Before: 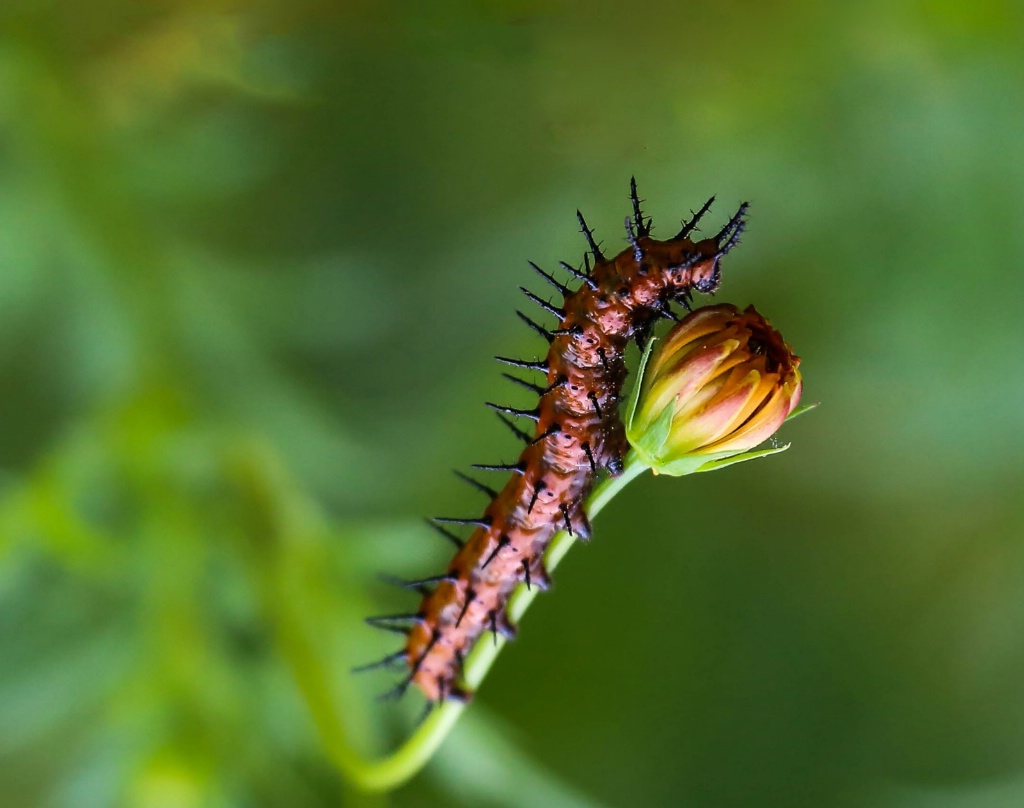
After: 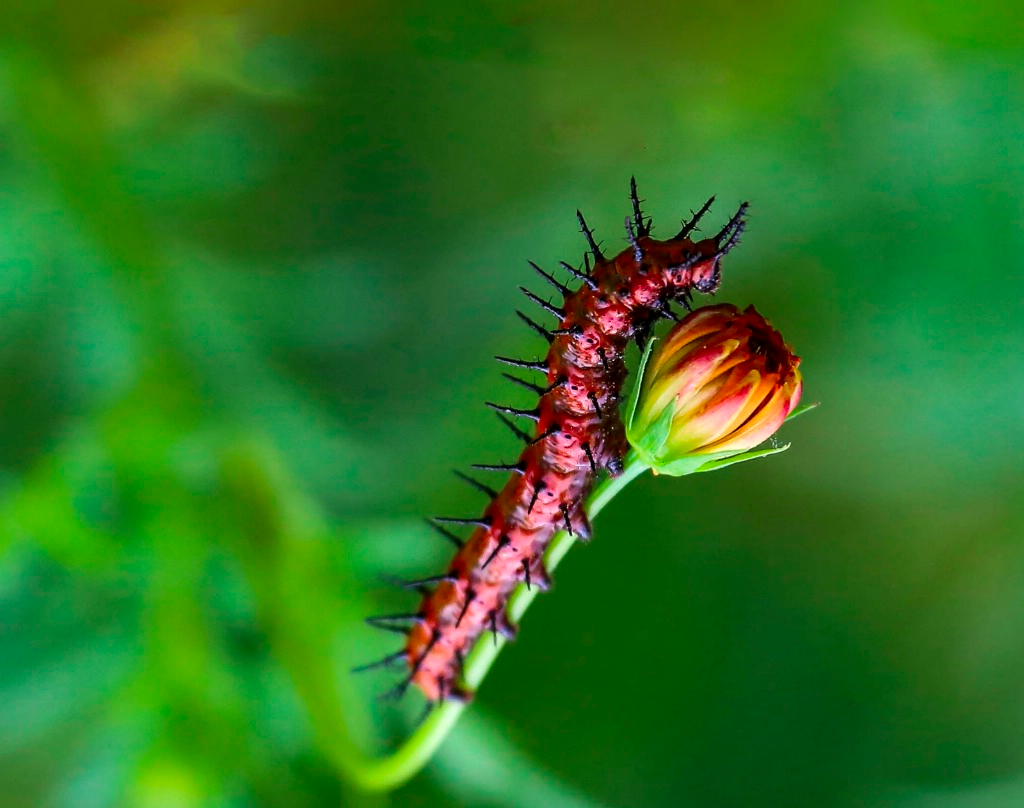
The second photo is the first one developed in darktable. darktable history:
local contrast: highlights 100%, shadows 100%, detail 120%, midtone range 0.2
color contrast: green-magenta contrast 1.73, blue-yellow contrast 1.15
